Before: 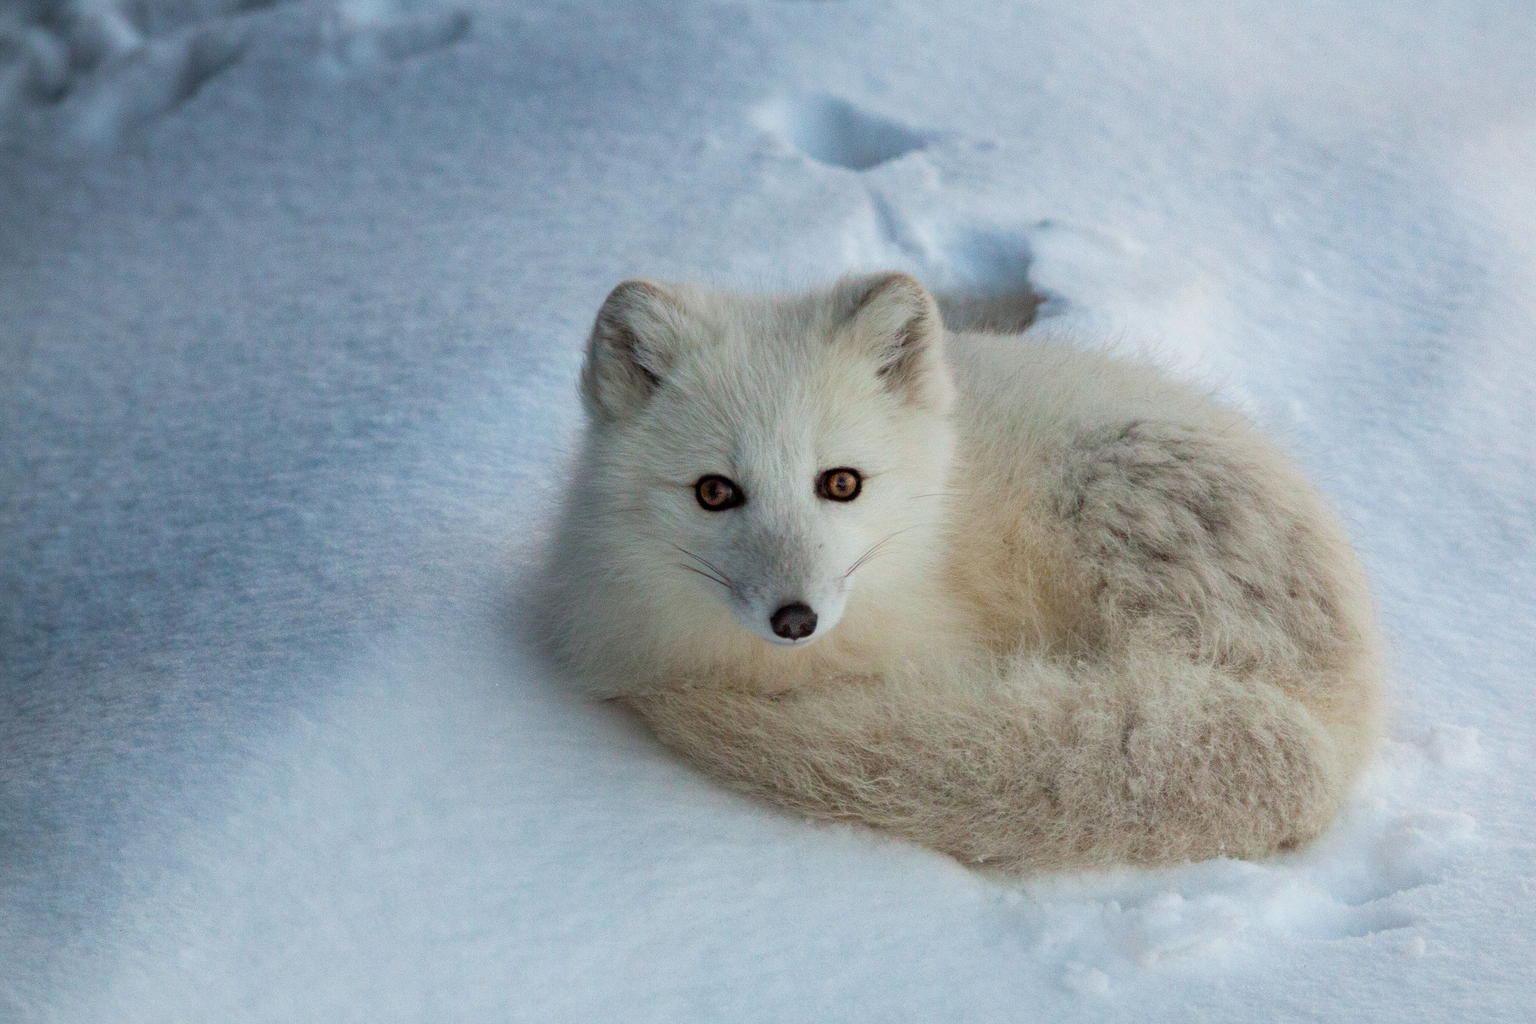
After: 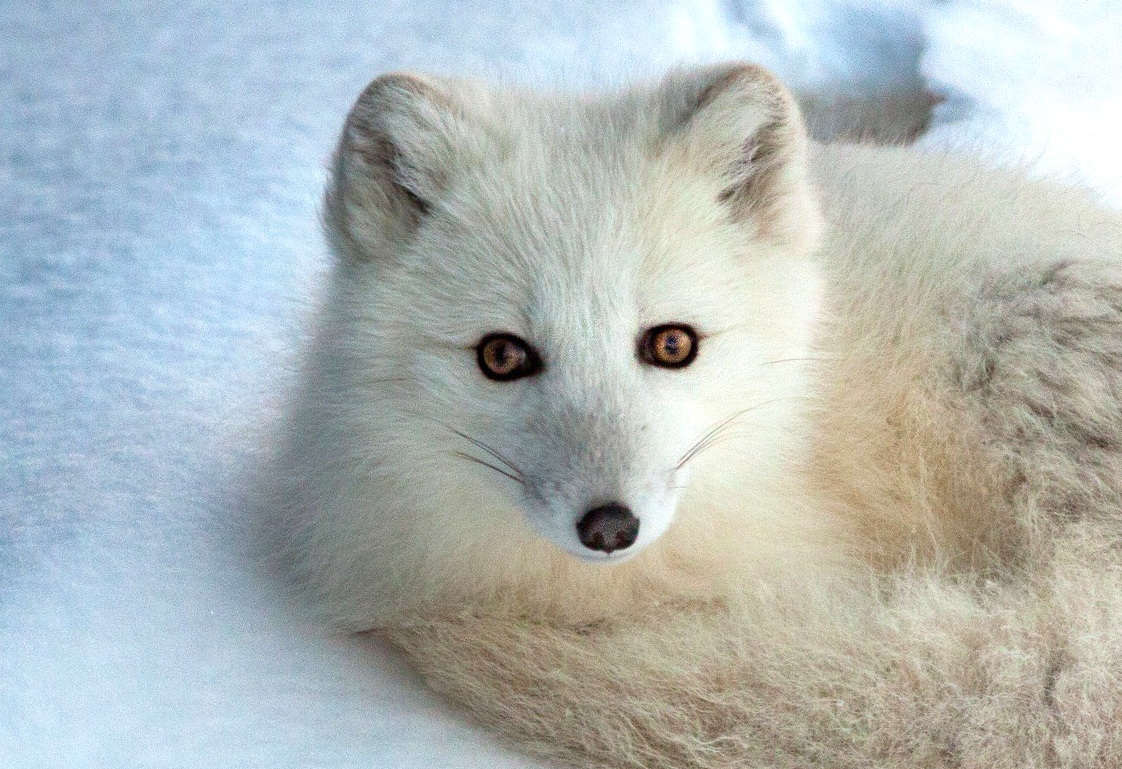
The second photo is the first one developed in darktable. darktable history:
crop and rotate: left 21.994%, top 22.03%, right 23.192%, bottom 21.56%
exposure: black level correction 0, exposure 0.702 EV, compensate exposure bias true, compensate highlight preservation false
